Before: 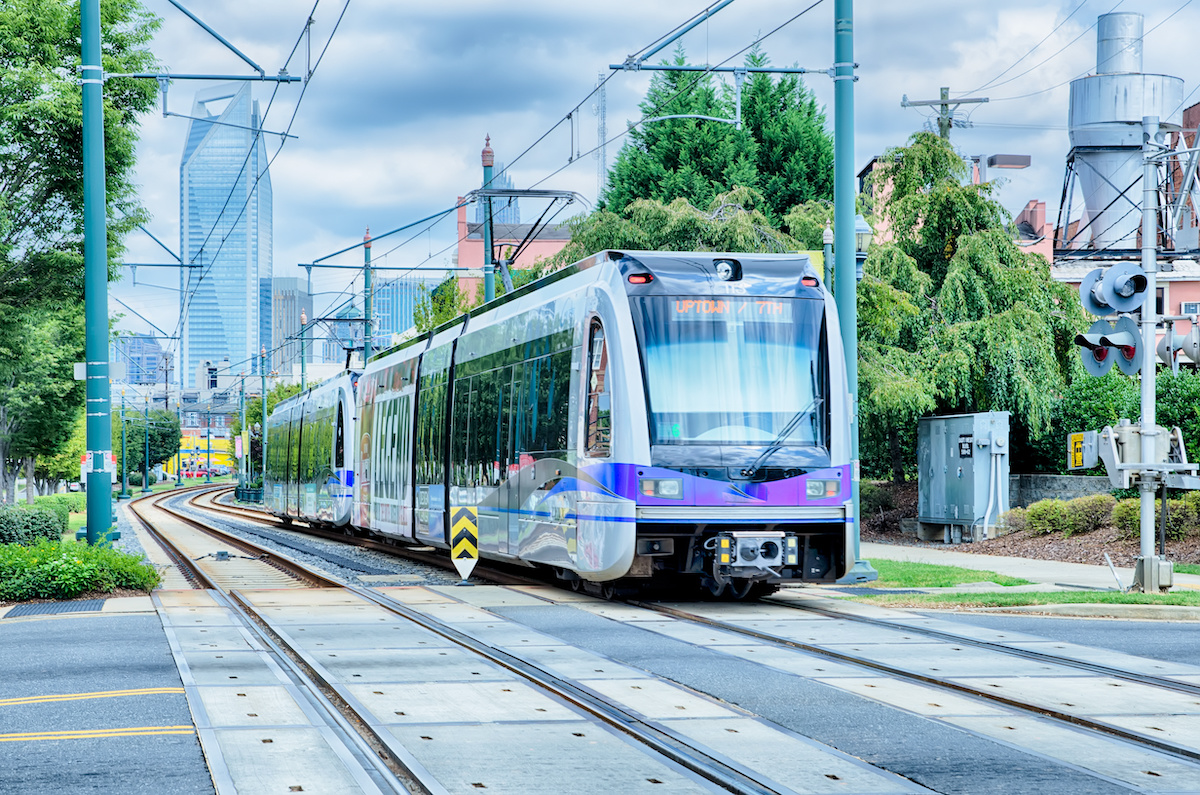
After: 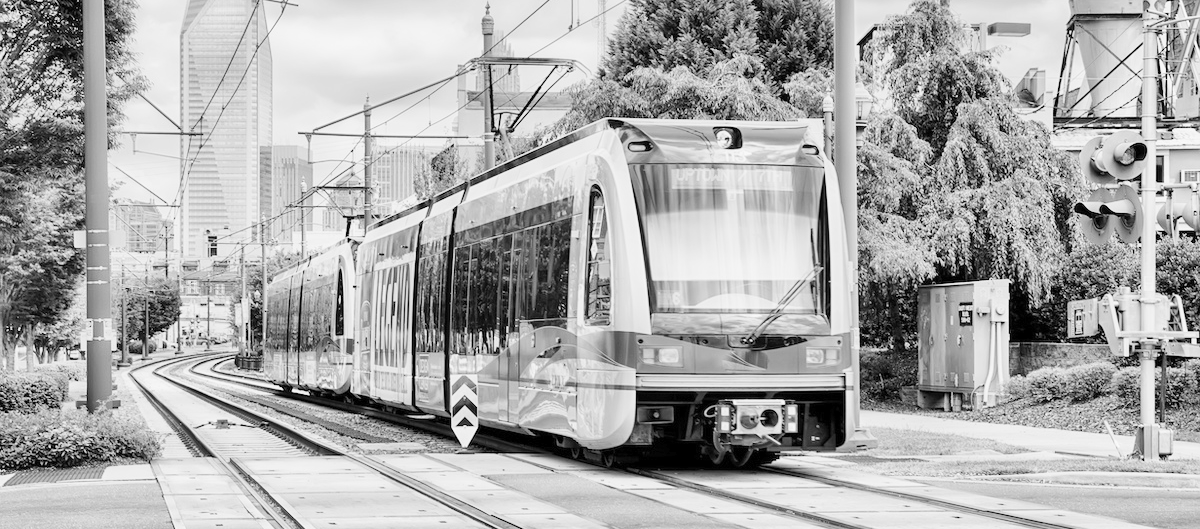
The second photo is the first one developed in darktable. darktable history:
contrast brightness saturation: contrast 0.2, brightness 0.2, saturation 0.8
monochrome: on, module defaults
crop: top 16.727%, bottom 16.727%
exposure: exposure -0.05 EV
